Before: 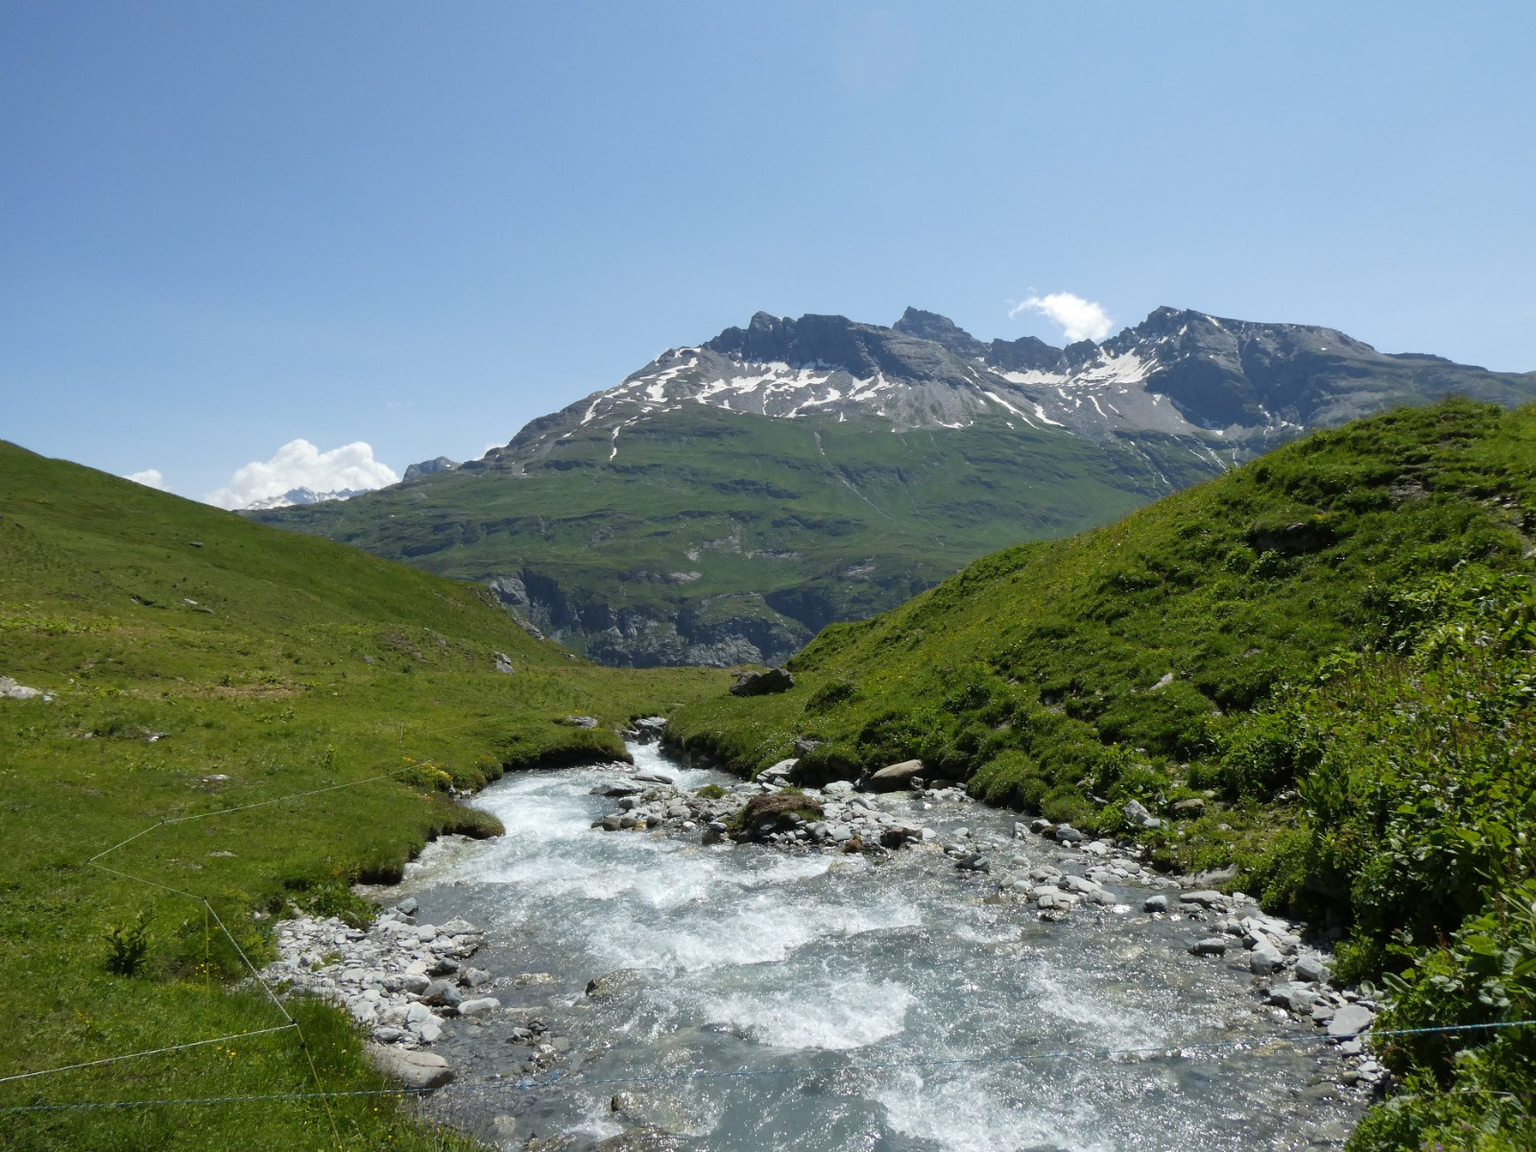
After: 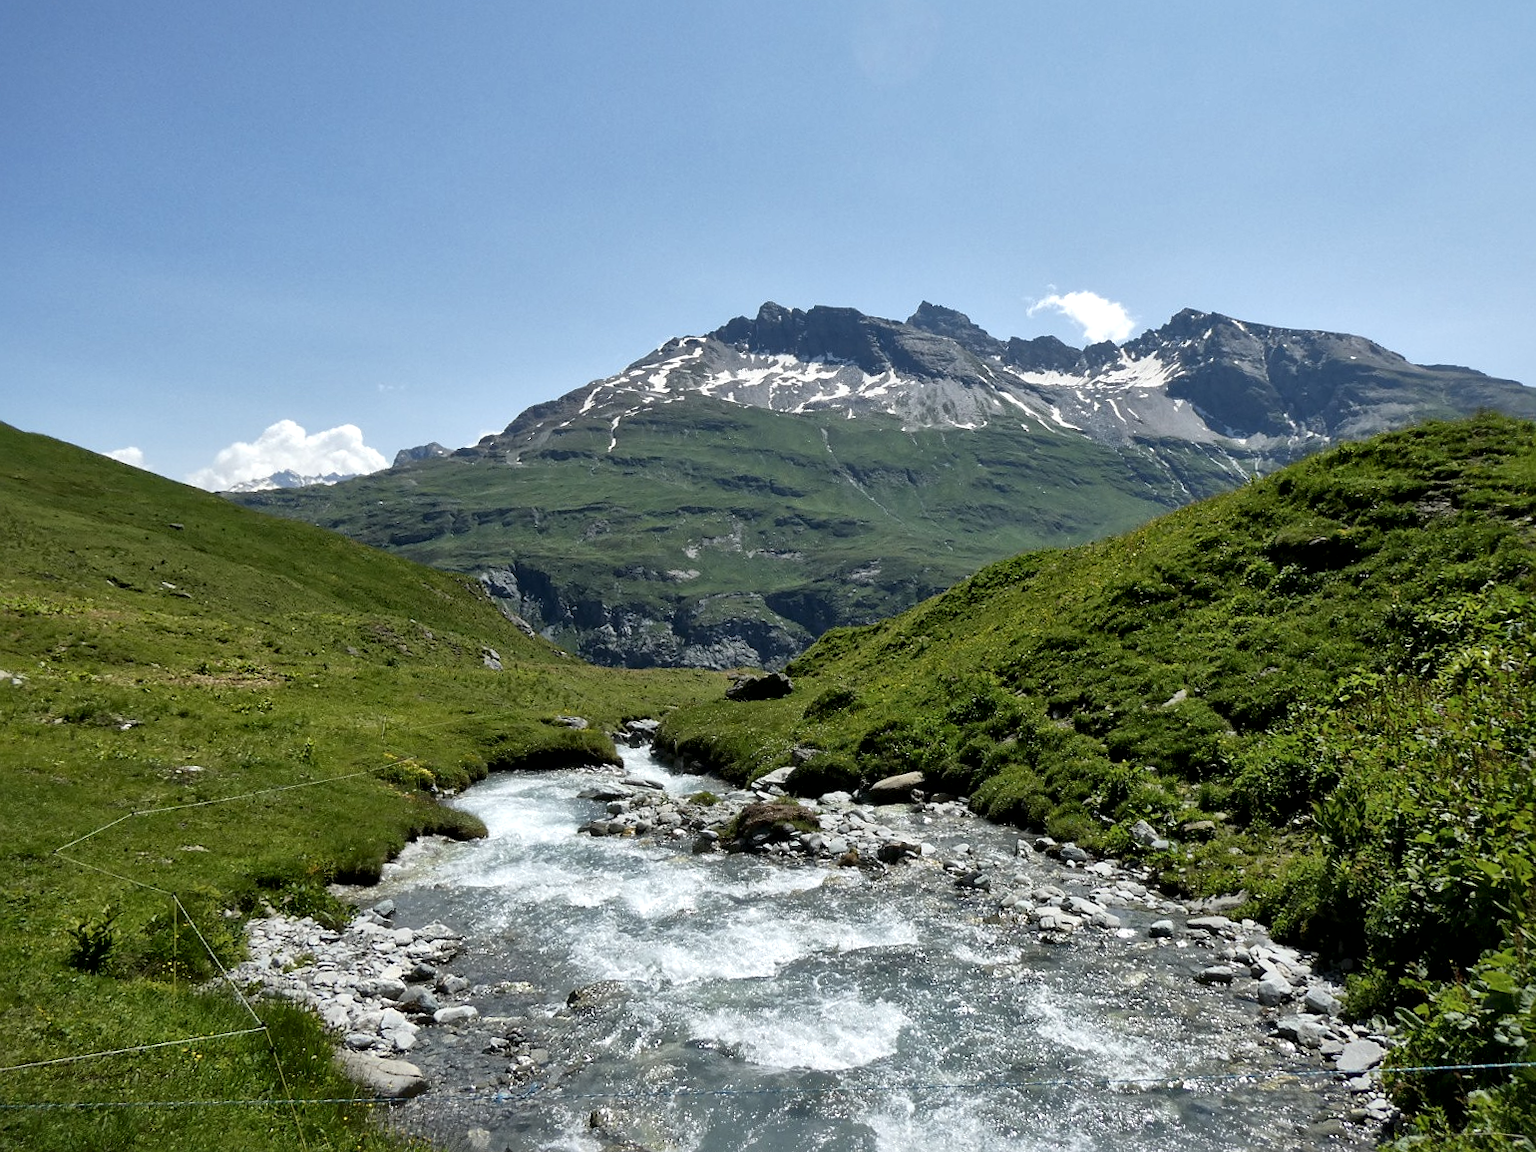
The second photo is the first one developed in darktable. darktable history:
crop and rotate: angle -1.69°
local contrast: mode bilateral grid, contrast 20, coarseness 50, detail 179%, midtone range 0.2
sharpen: radius 1
